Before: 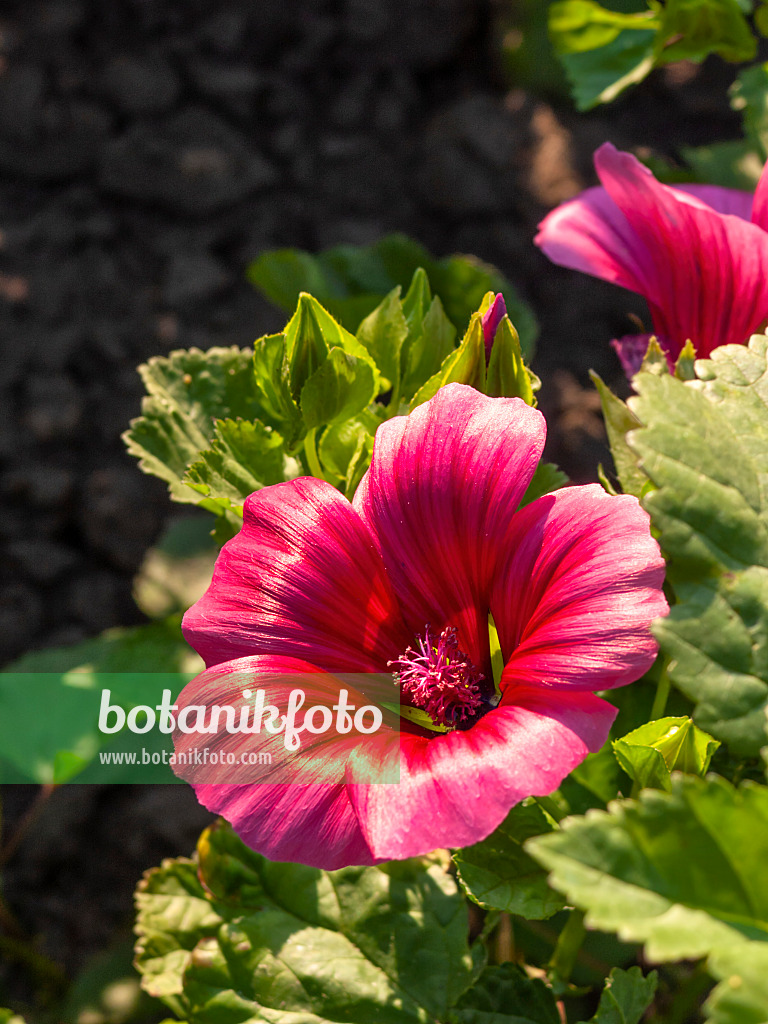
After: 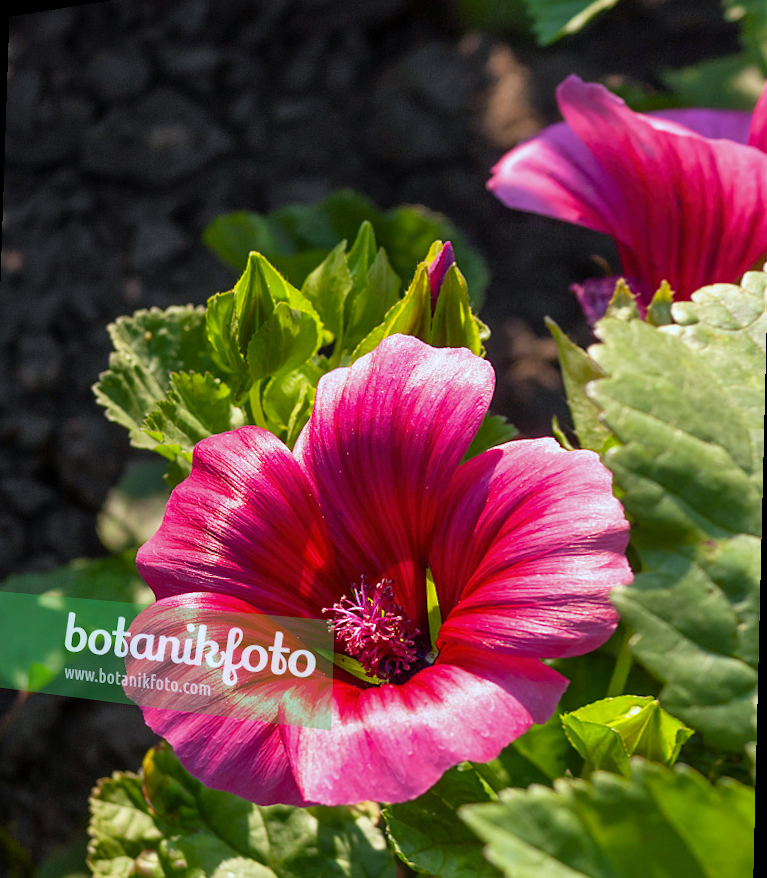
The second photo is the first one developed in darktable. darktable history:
white balance: red 0.924, blue 1.095
rotate and perspective: rotation 1.69°, lens shift (vertical) -0.023, lens shift (horizontal) -0.291, crop left 0.025, crop right 0.988, crop top 0.092, crop bottom 0.842
